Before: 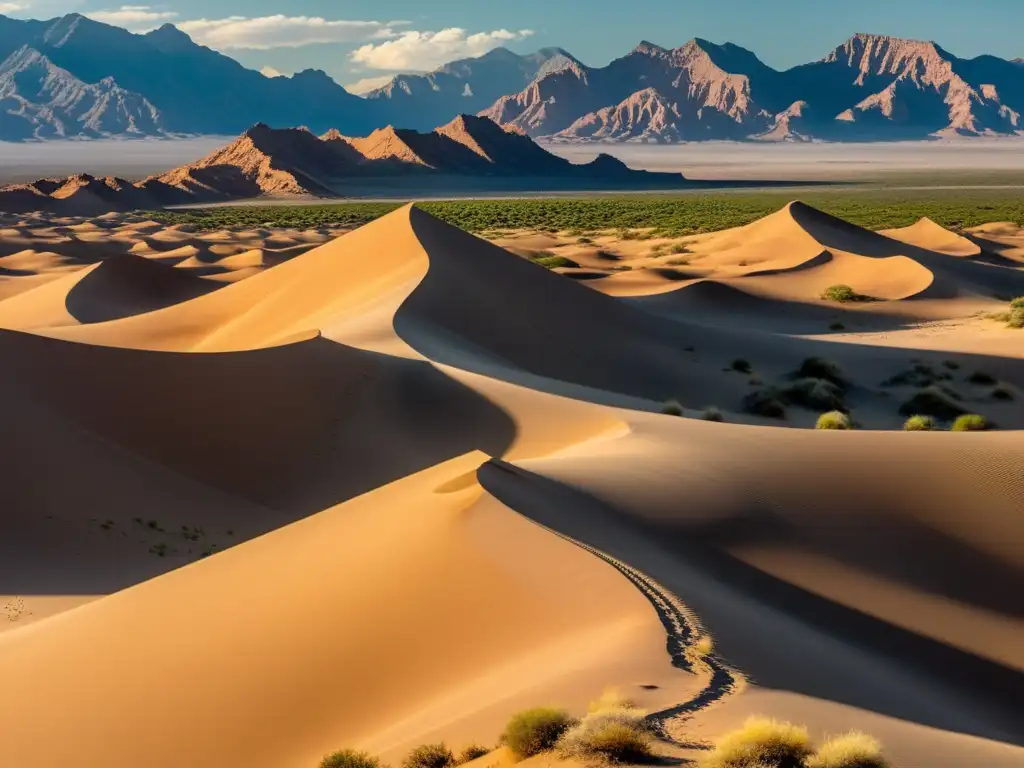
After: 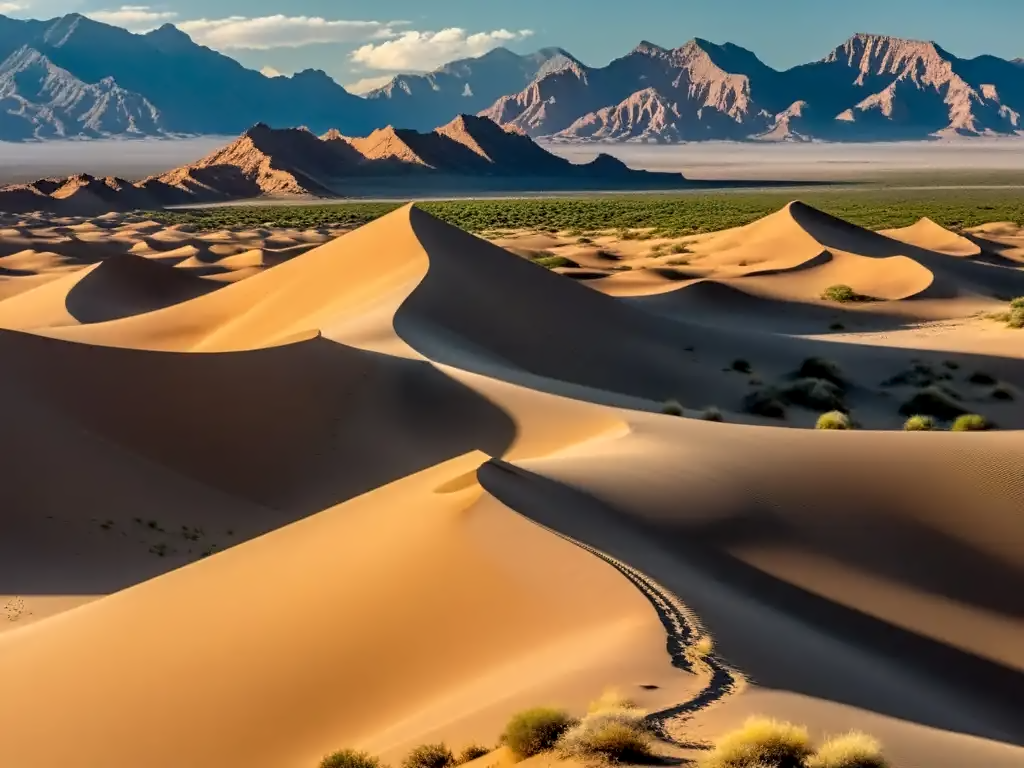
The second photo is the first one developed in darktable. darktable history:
contrast equalizer: y [[0.5, 0.542, 0.583, 0.625, 0.667, 0.708], [0.5 ×6], [0.5 ×6], [0, 0.033, 0.067, 0.1, 0.133, 0.167], [0, 0.05, 0.1, 0.15, 0.2, 0.25]], mix 0.339
